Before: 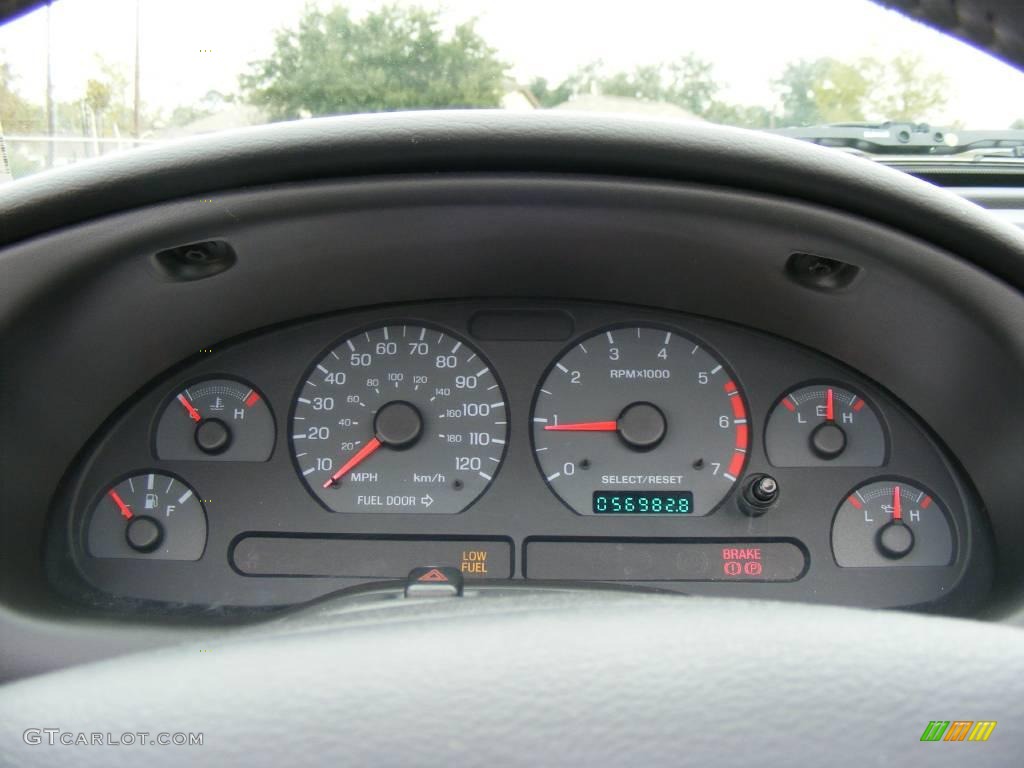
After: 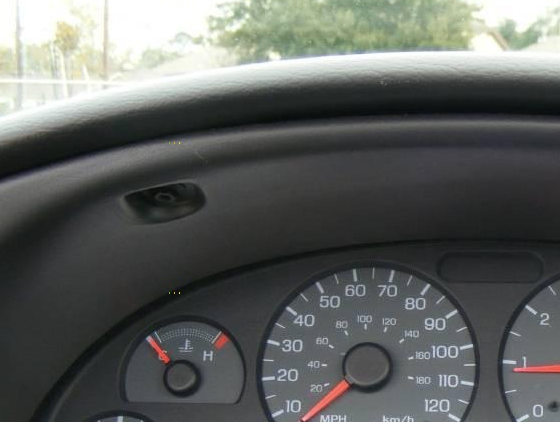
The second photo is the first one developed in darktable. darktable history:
crop and rotate: left 3.069%, top 7.582%, right 42.159%, bottom 37.45%
color zones: curves: ch1 [(0, 0.455) (0.063, 0.455) (0.286, 0.495) (0.429, 0.5) (0.571, 0.5) (0.714, 0.5) (0.857, 0.5) (1, 0.455)]; ch2 [(0, 0.532) (0.063, 0.521) (0.233, 0.447) (0.429, 0.489) (0.571, 0.5) (0.714, 0.5) (0.857, 0.5) (1, 0.532)]
